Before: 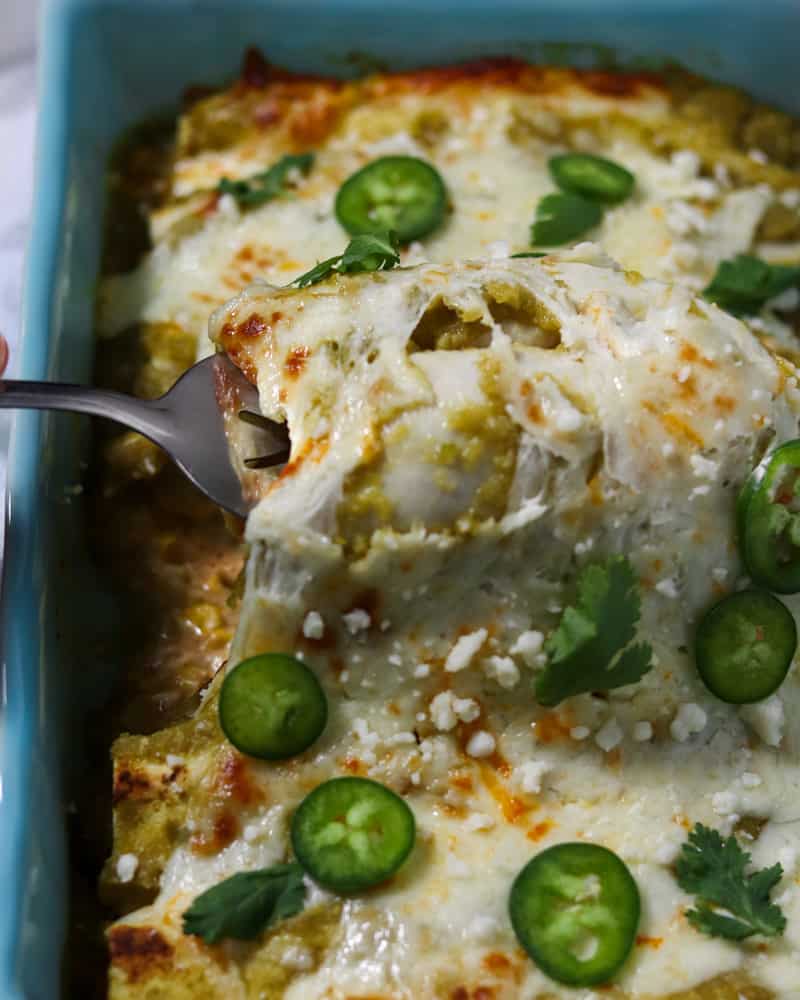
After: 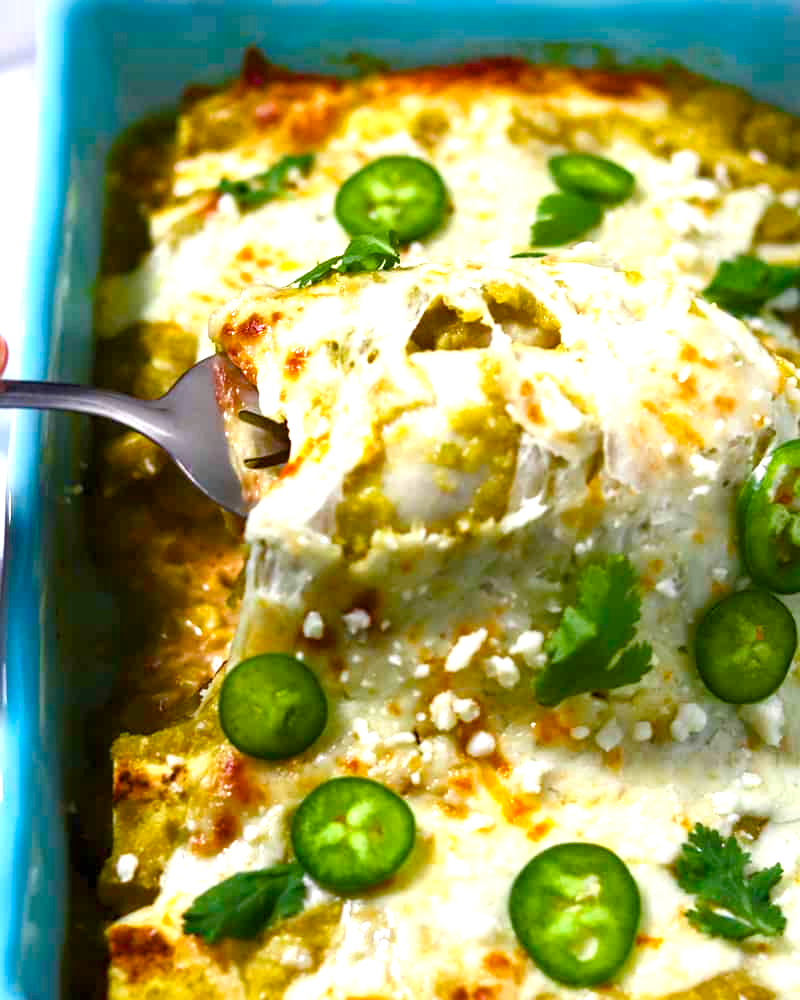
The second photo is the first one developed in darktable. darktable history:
color balance rgb: perceptual saturation grading › global saturation 20%, perceptual saturation grading › highlights -25%, perceptual saturation grading › shadows 50.52%, global vibrance 40.24%
exposure: exposure 1.25 EV, compensate exposure bias true, compensate highlight preservation false
